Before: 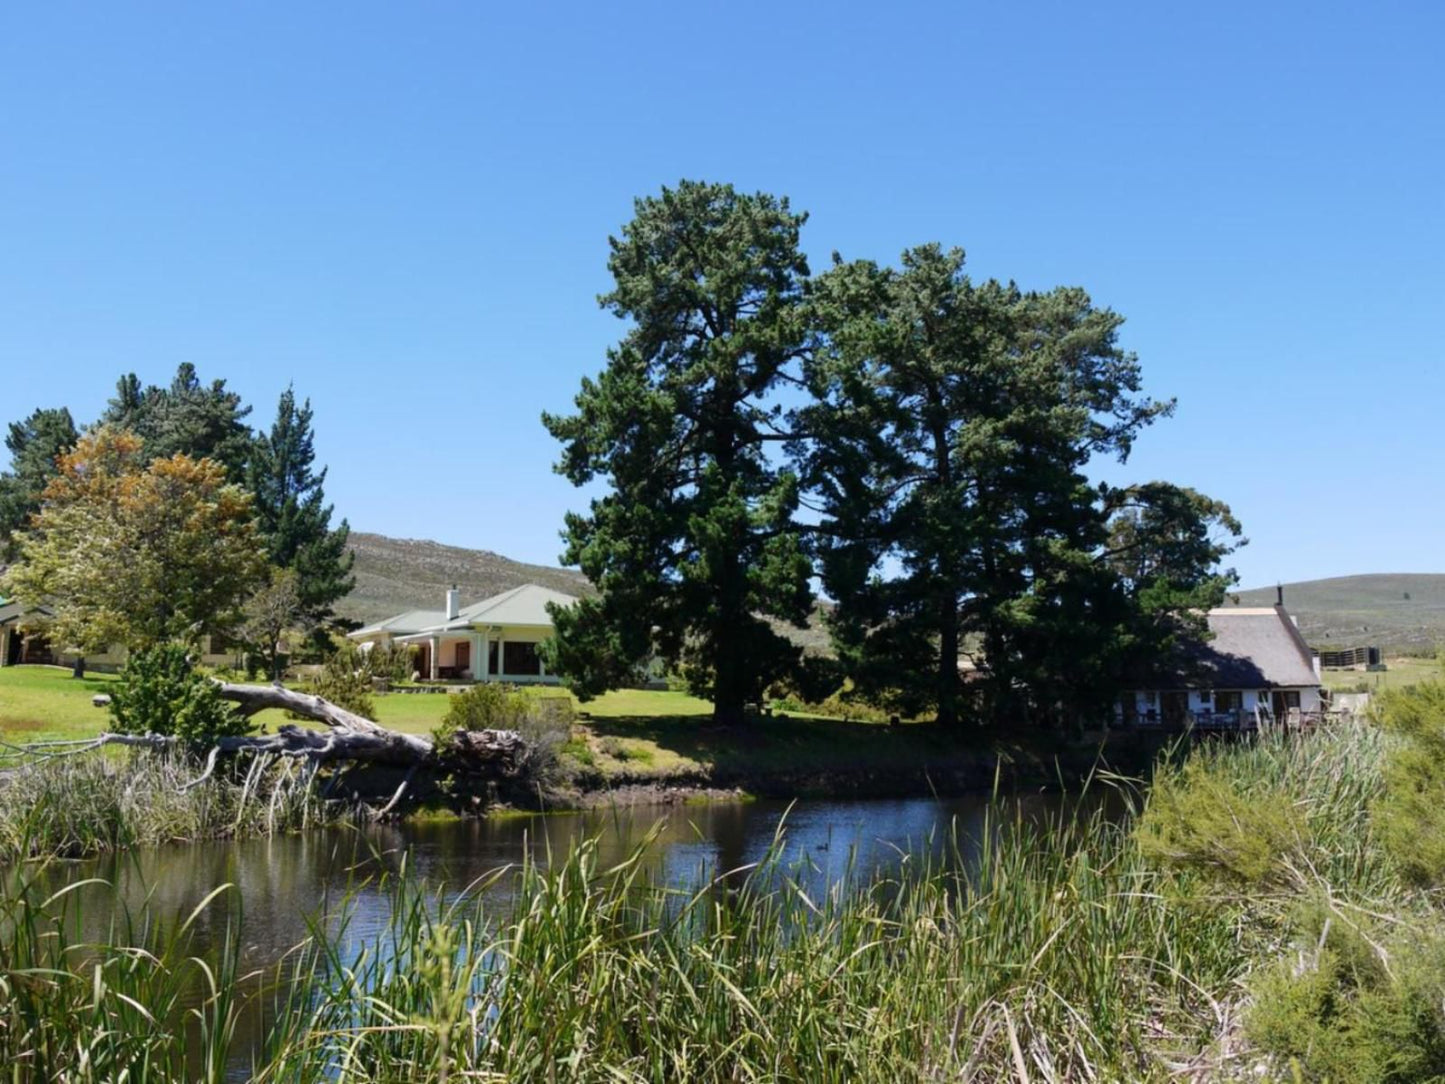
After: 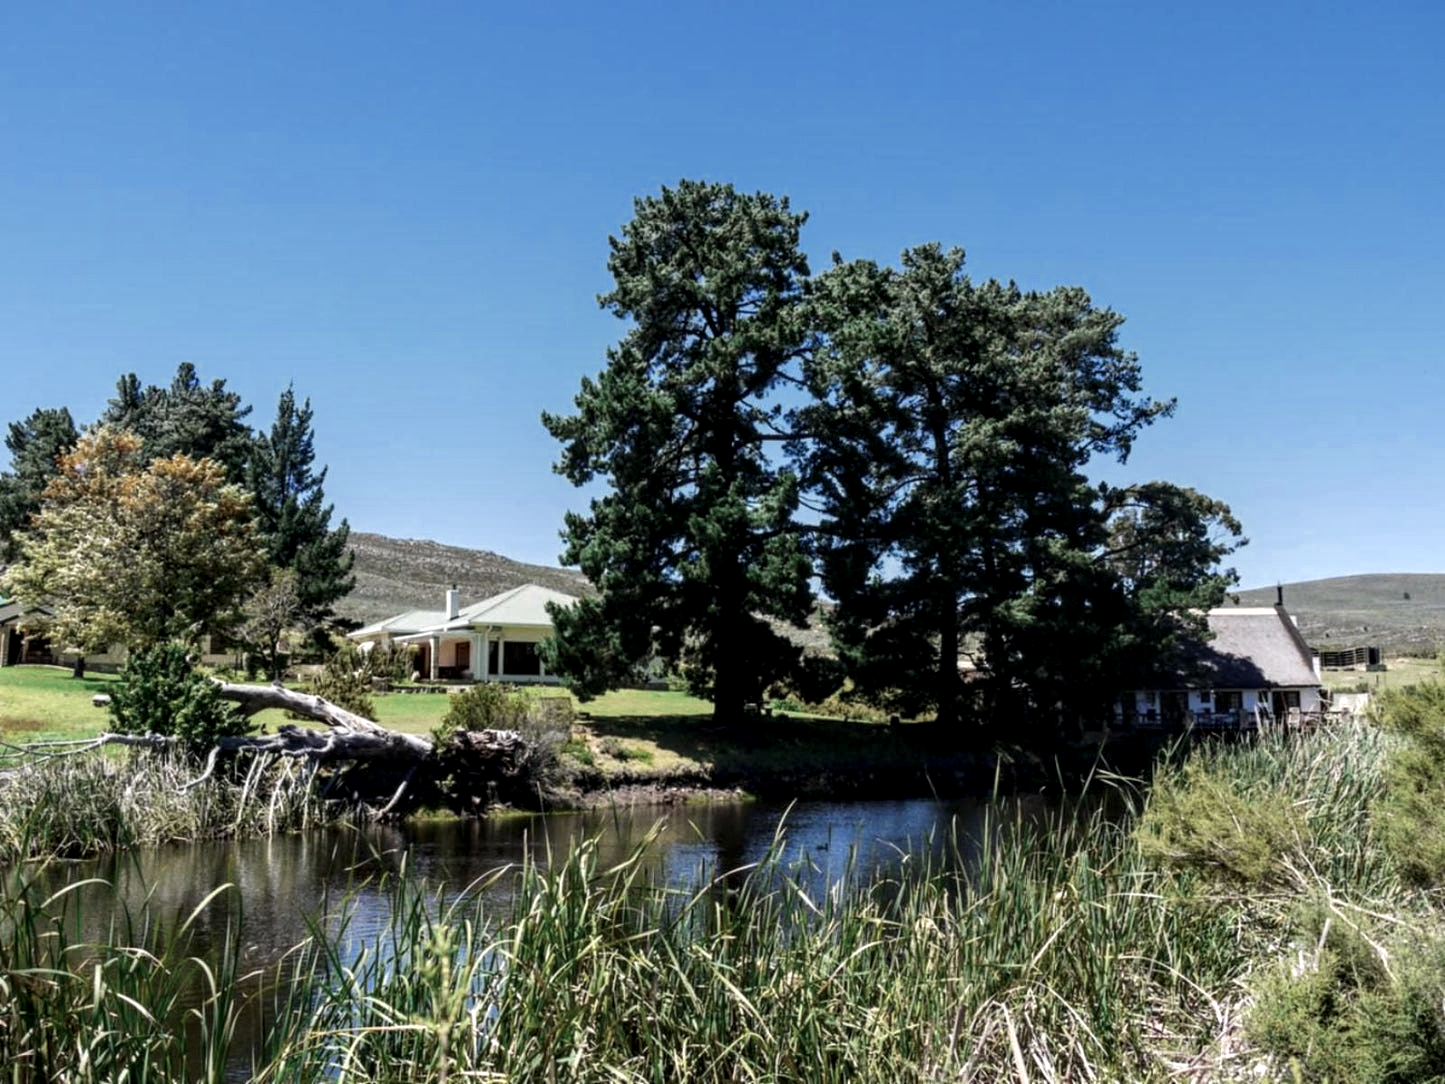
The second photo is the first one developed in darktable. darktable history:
tone equalizer: -8 EV -0.419 EV, -7 EV -0.391 EV, -6 EV -0.364 EV, -5 EV -0.184 EV, -3 EV 0.191 EV, -2 EV 0.355 EV, -1 EV 0.397 EV, +0 EV 0.388 EV, edges refinement/feathering 500, mask exposure compensation -1.57 EV, preserve details no
color zones: curves: ch0 [(0, 0.5) (0.125, 0.4) (0.25, 0.5) (0.375, 0.4) (0.5, 0.4) (0.625, 0.35) (0.75, 0.35) (0.875, 0.5)]; ch1 [(0, 0.35) (0.125, 0.45) (0.25, 0.35) (0.375, 0.35) (0.5, 0.35) (0.625, 0.35) (0.75, 0.45) (0.875, 0.35)]; ch2 [(0, 0.6) (0.125, 0.5) (0.25, 0.5) (0.375, 0.6) (0.5, 0.6) (0.625, 0.5) (0.75, 0.5) (0.875, 0.5)]
local contrast: detail 144%
